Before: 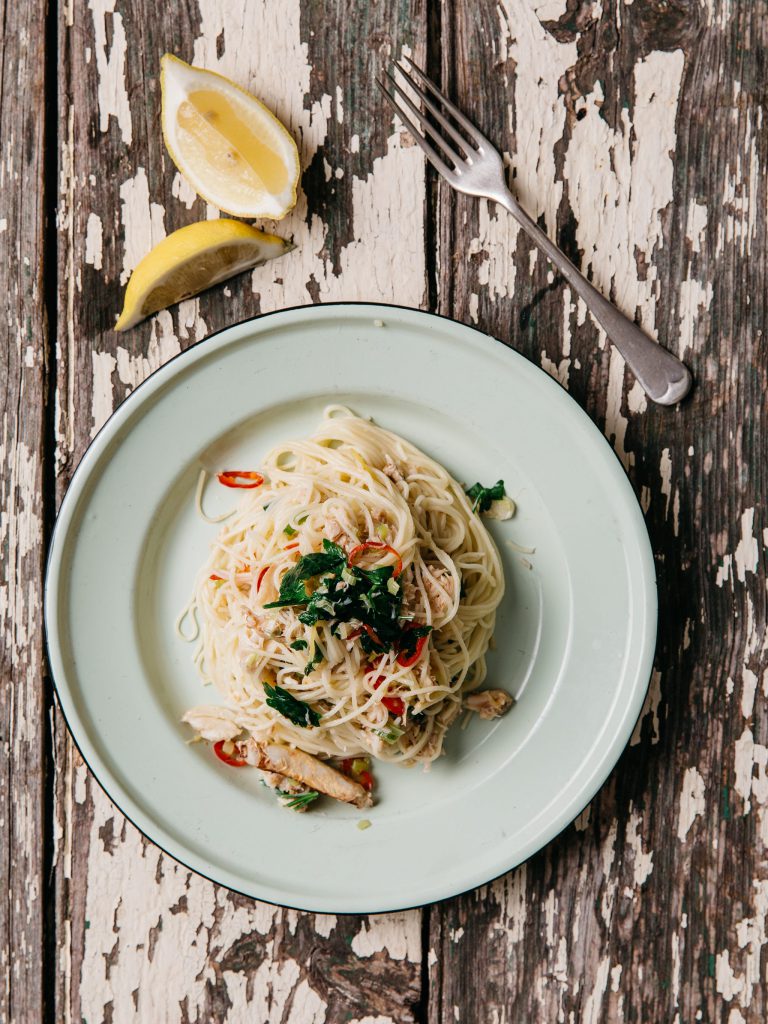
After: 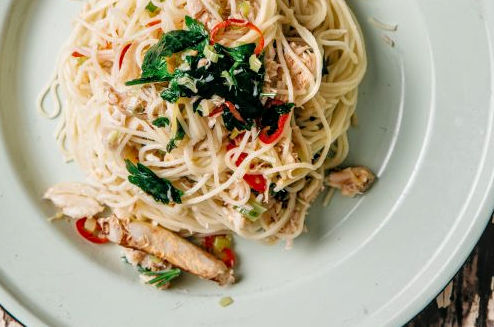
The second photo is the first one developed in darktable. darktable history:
crop: left 18.091%, top 51.13%, right 17.525%, bottom 16.85%
local contrast: on, module defaults
color calibration: illuminant same as pipeline (D50), adaptation none (bypass)
tone equalizer: -7 EV 0.15 EV, -6 EV 0.6 EV, -5 EV 1.15 EV, -4 EV 1.33 EV, -3 EV 1.15 EV, -2 EV 0.6 EV, -1 EV 0.15 EV, mask exposure compensation -0.5 EV
